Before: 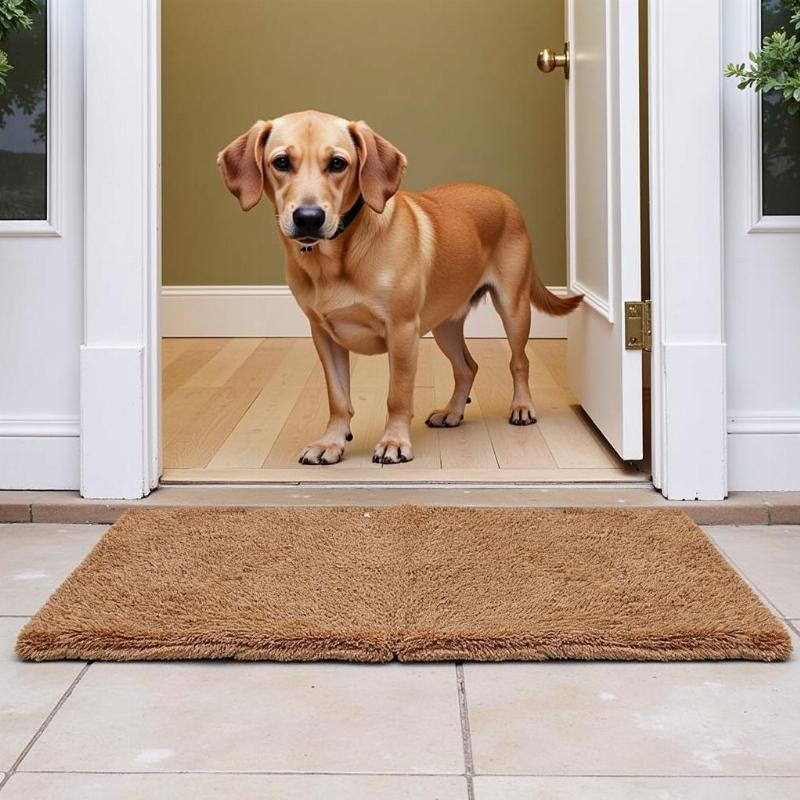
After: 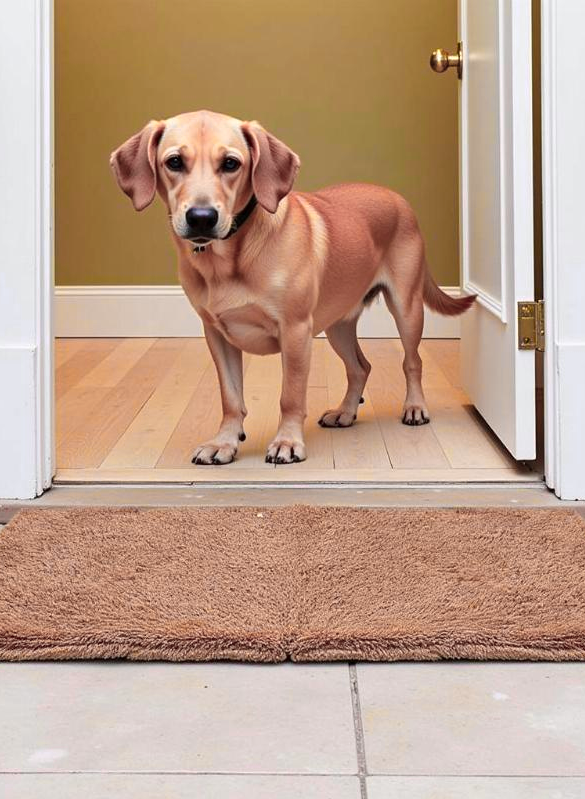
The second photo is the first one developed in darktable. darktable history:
color zones: curves: ch0 [(0.257, 0.558) (0.75, 0.565)]; ch1 [(0.004, 0.857) (0.14, 0.416) (0.257, 0.695) (0.442, 0.032) (0.736, 0.266) (0.891, 0.741)]; ch2 [(0, 0.623) (0.112, 0.436) (0.271, 0.474) (0.516, 0.64) (0.743, 0.286)]
crop: left 13.443%, right 13.31%
